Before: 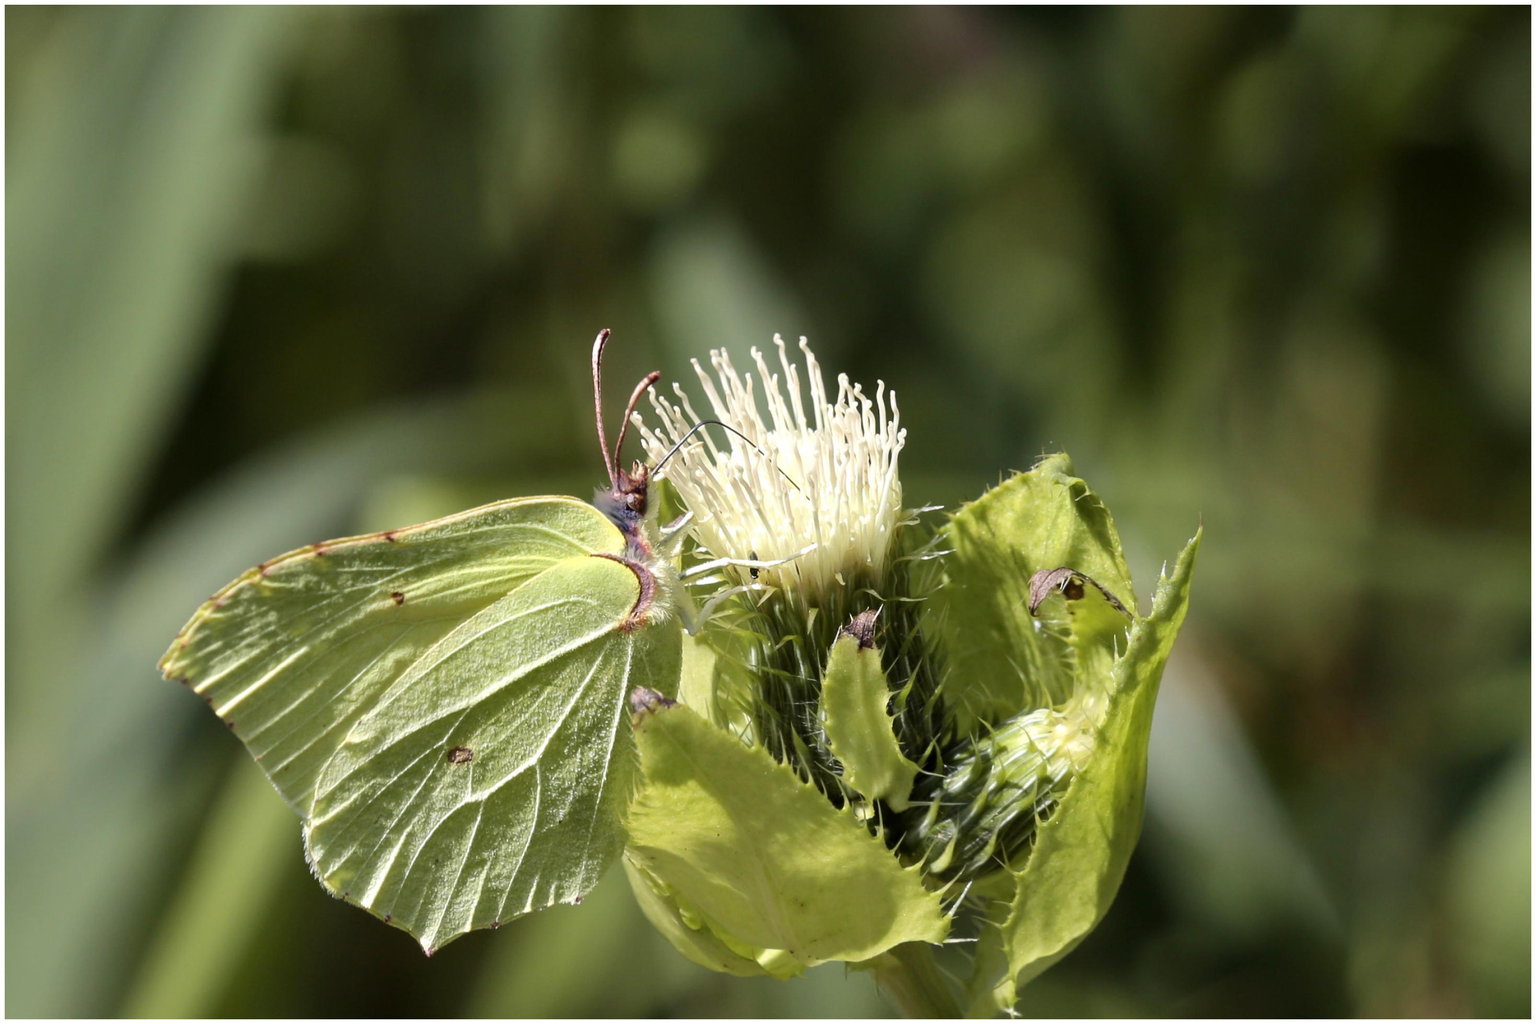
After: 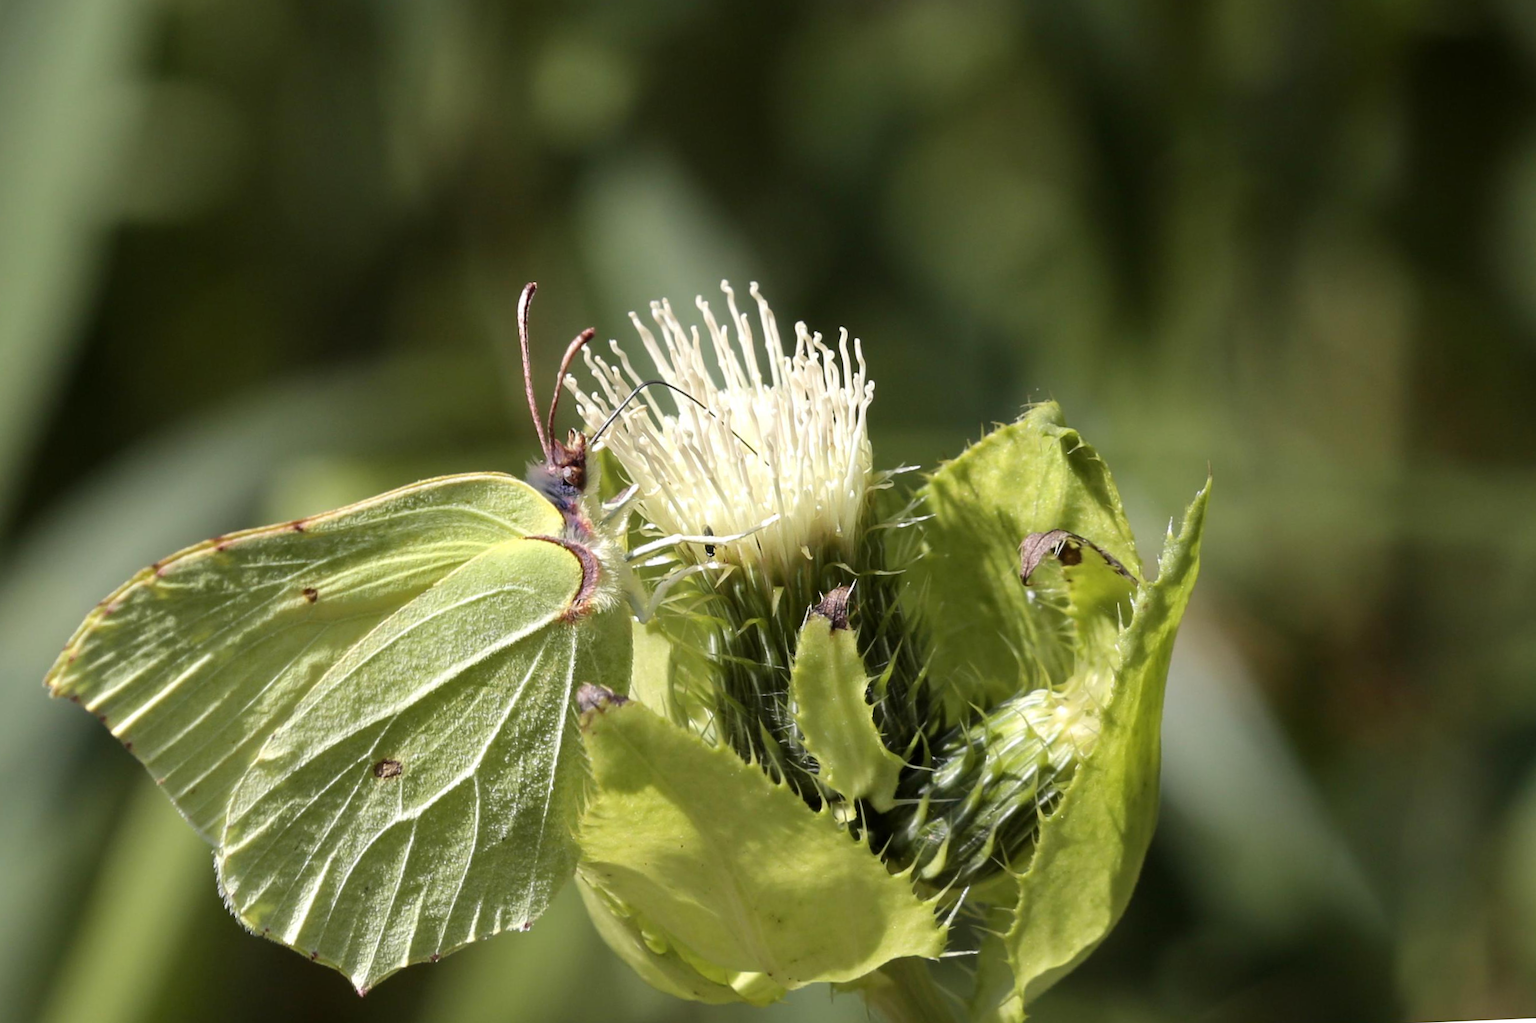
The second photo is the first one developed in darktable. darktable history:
crop and rotate: angle 2.38°, left 5.64%, top 5.708%
